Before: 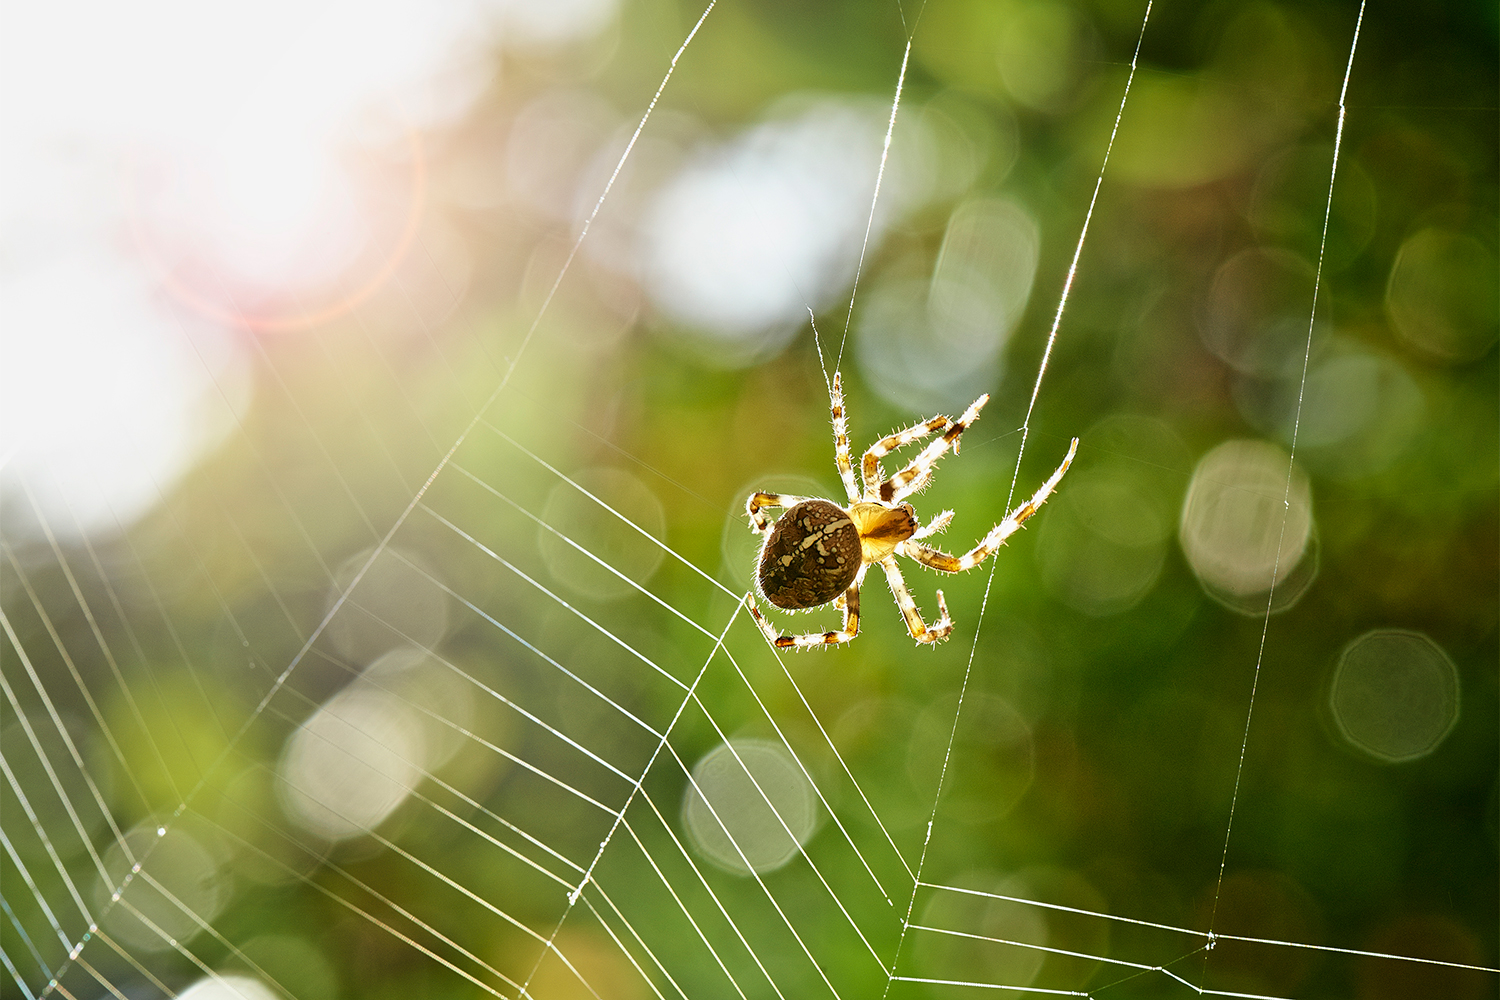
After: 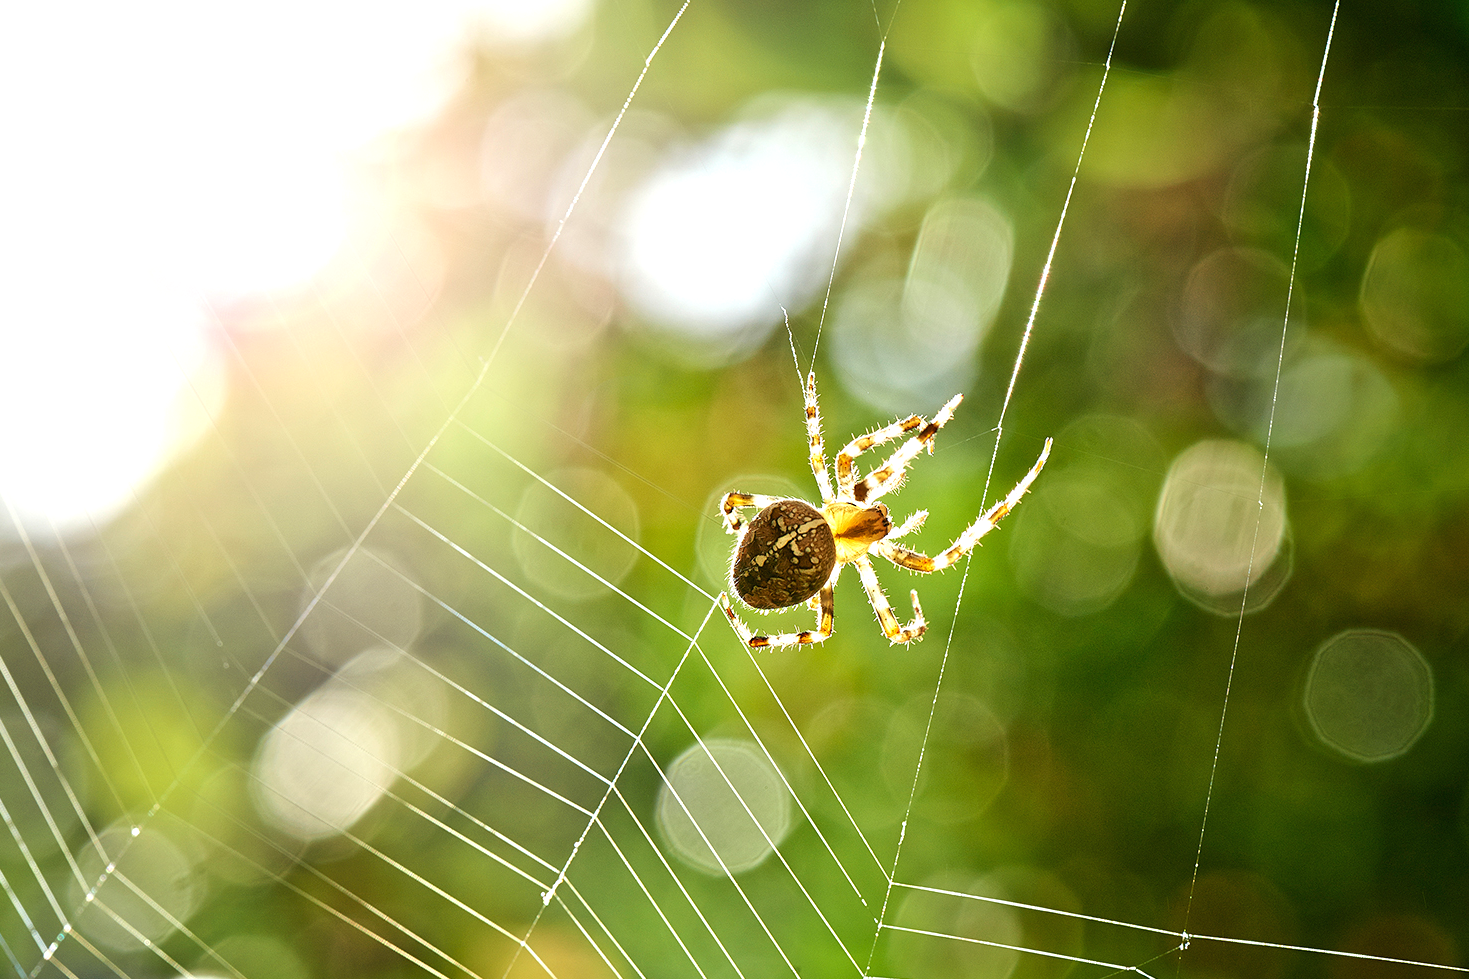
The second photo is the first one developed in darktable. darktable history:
crop: left 1.743%, right 0.268%, bottom 2.011%
exposure: black level correction 0, exposure 0.5 EV, compensate exposure bias true, compensate highlight preservation false
